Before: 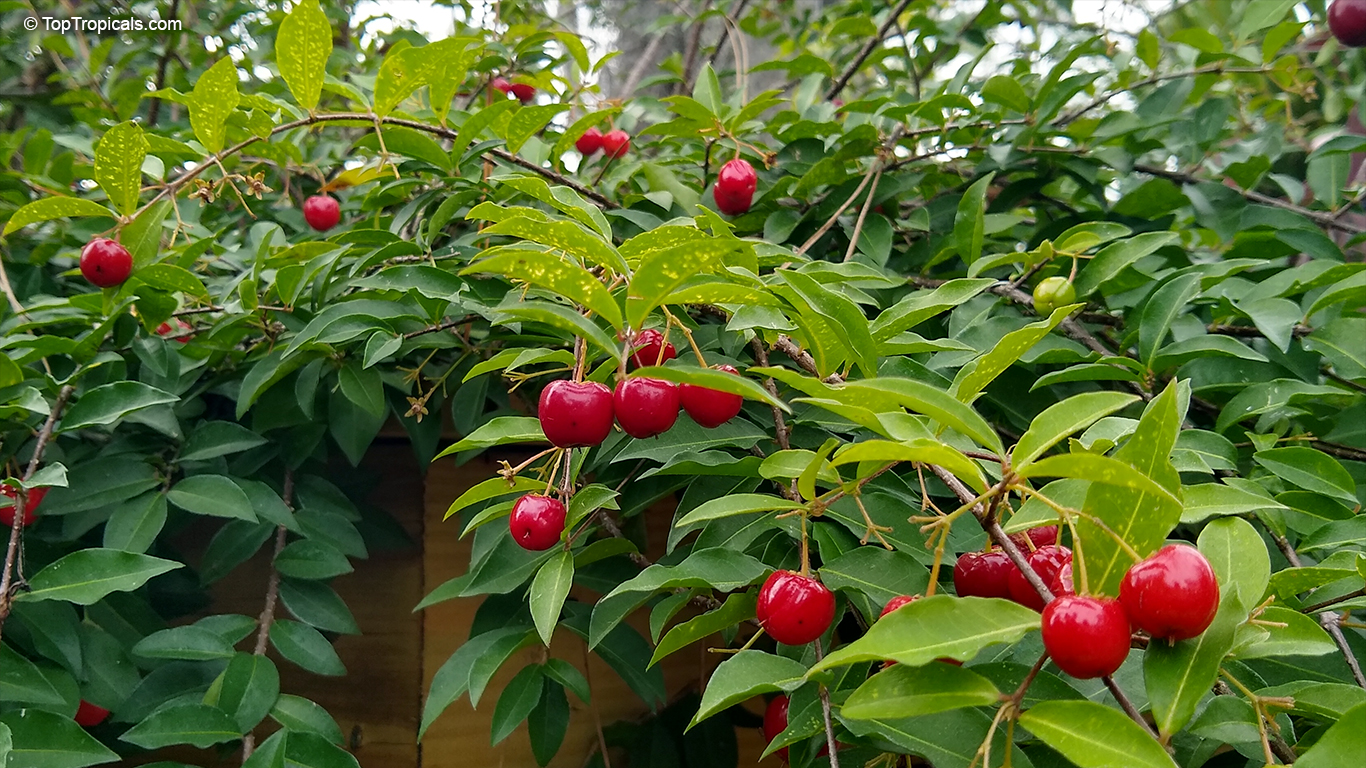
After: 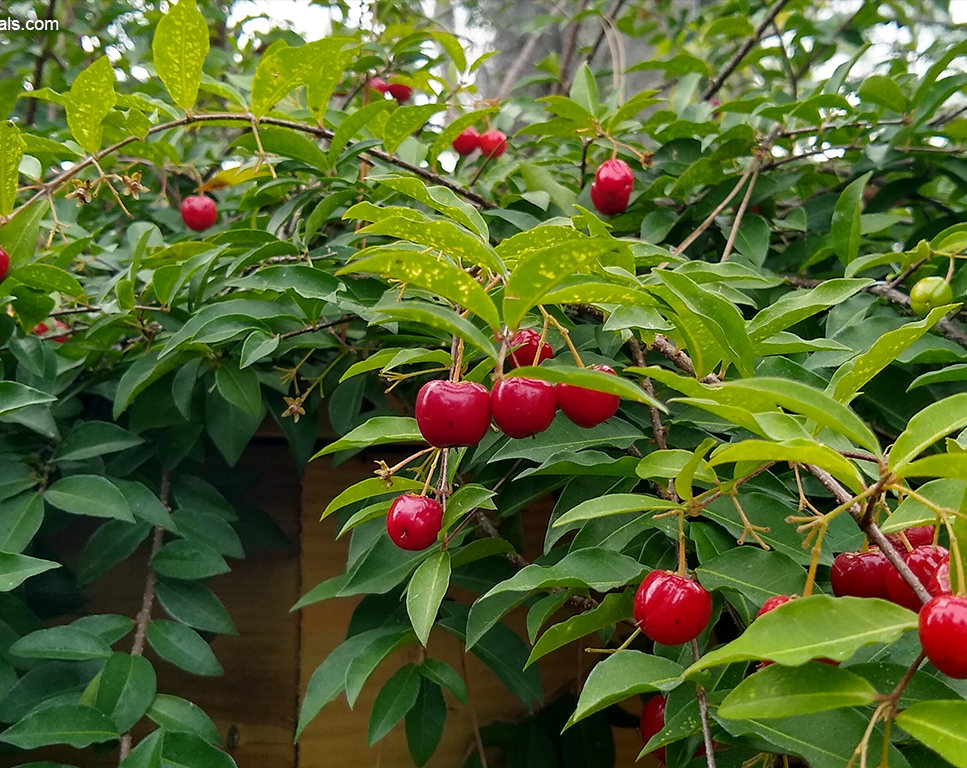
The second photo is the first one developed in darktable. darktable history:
crop and rotate: left 9.061%, right 20.142%
color balance: on, module defaults
